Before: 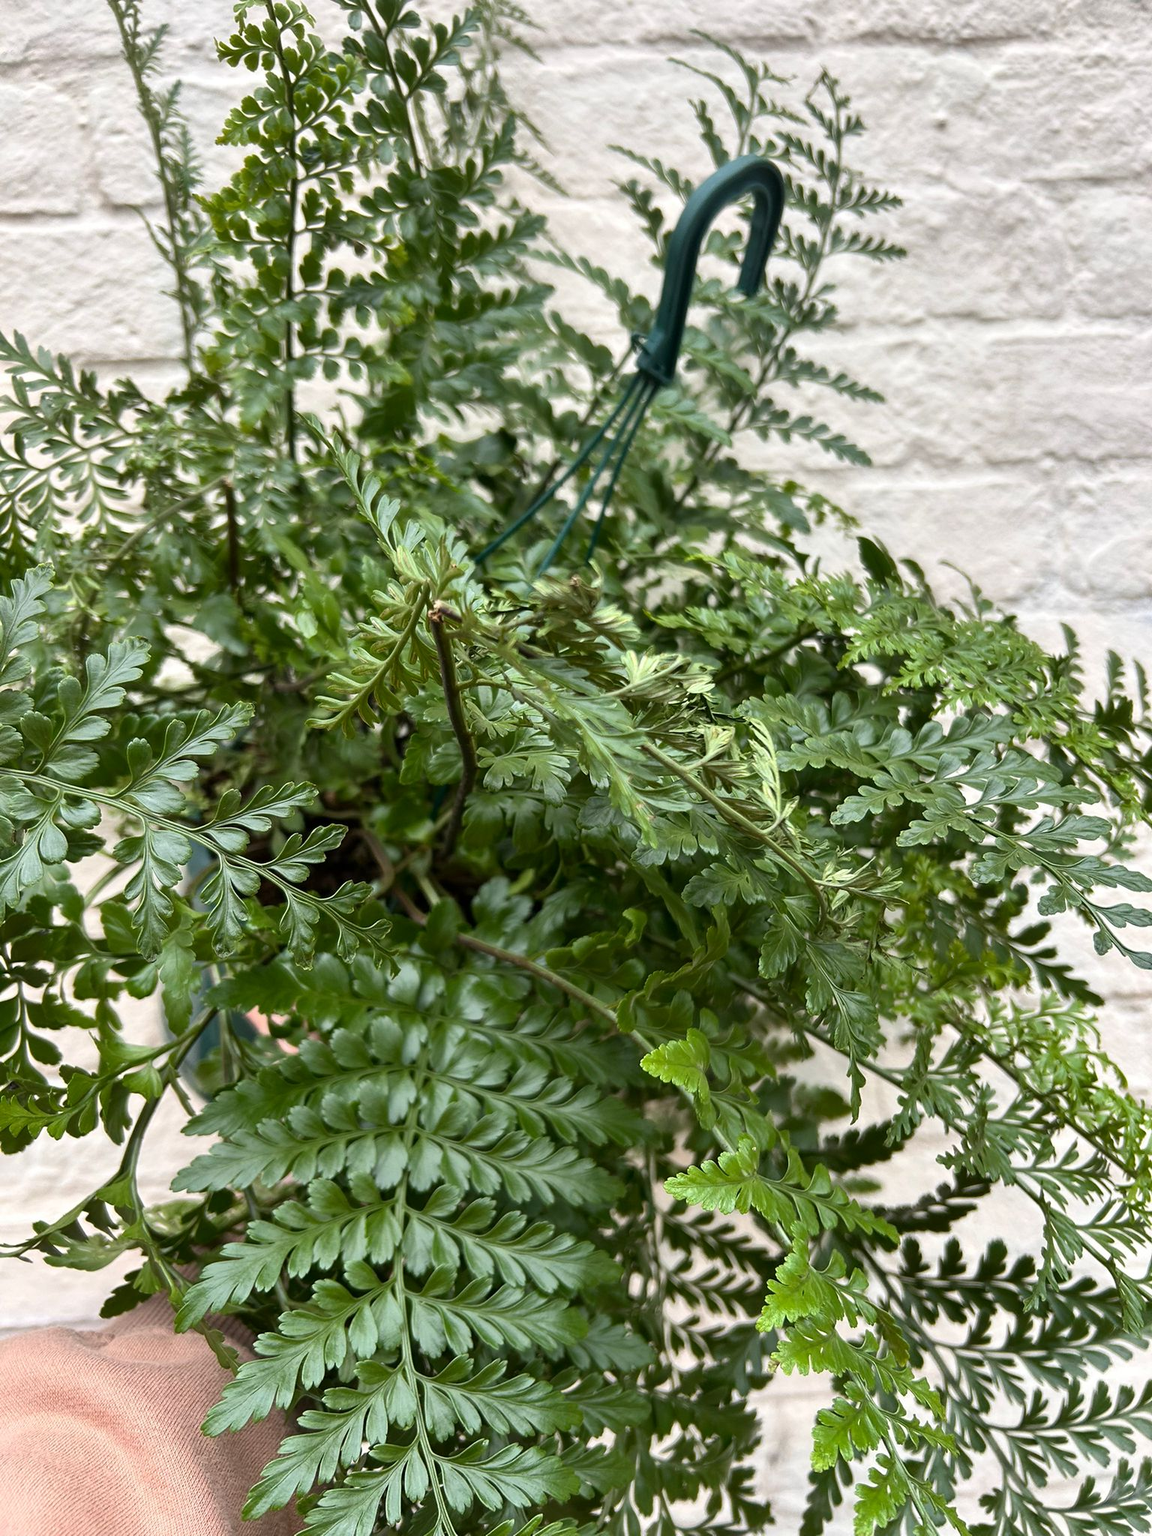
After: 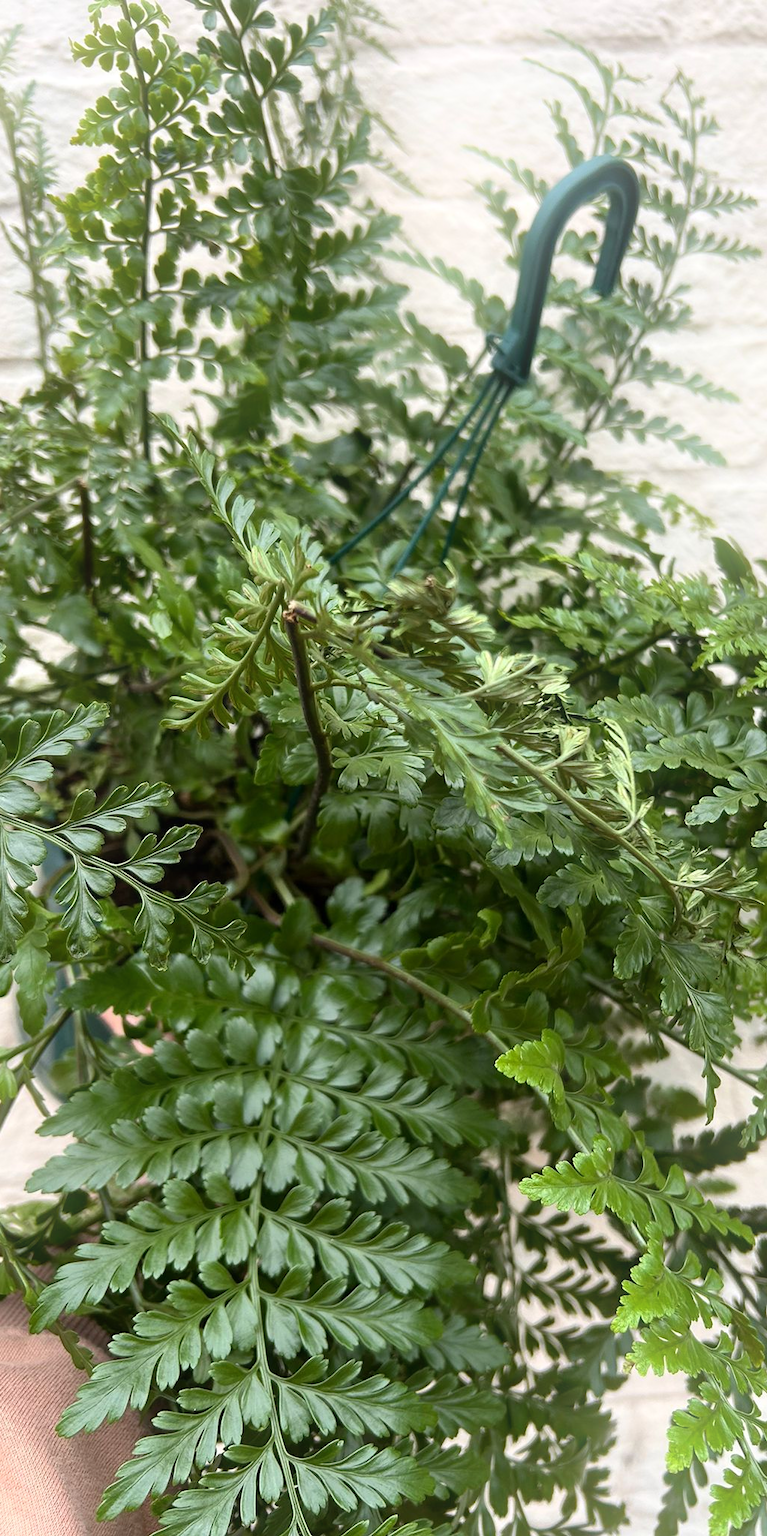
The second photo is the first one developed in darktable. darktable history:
bloom: size 16%, threshold 98%, strength 20%
crop and rotate: left 12.673%, right 20.66%
